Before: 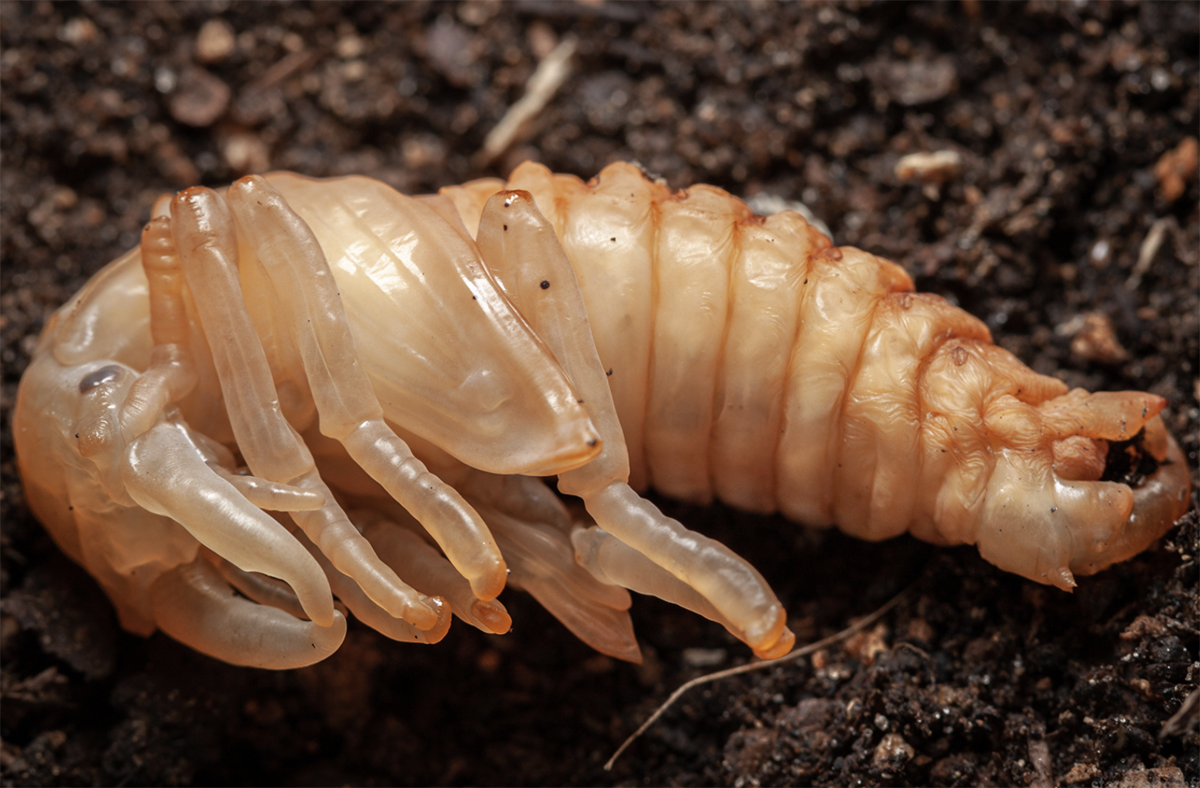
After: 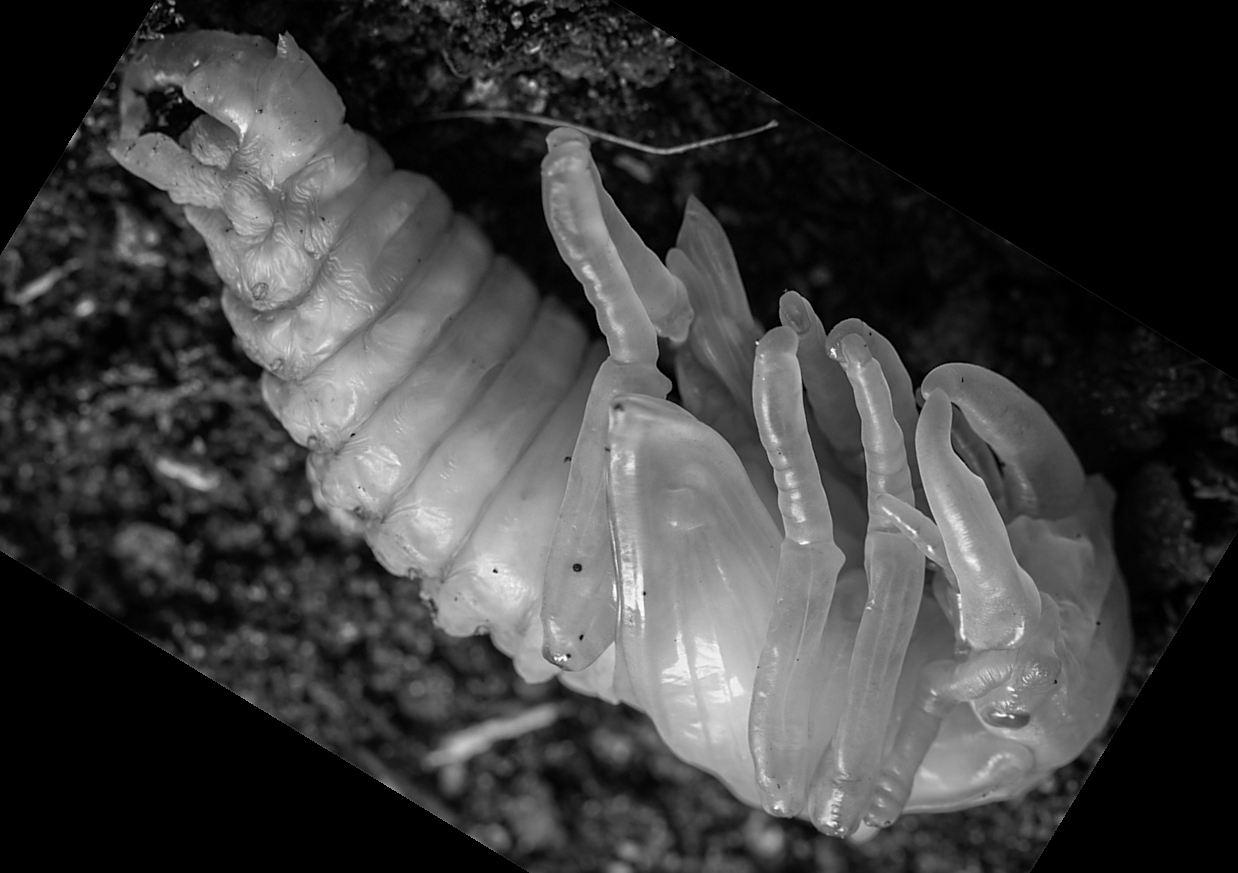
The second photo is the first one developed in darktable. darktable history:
crop and rotate: angle 148.68°, left 9.111%, top 15.603%, right 4.588%, bottom 17.041%
tone equalizer: on, module defaults
monochrome: a -71.75, b 75.82
sharpen: radius 1.864, amount 0.398, threshold 1.271
